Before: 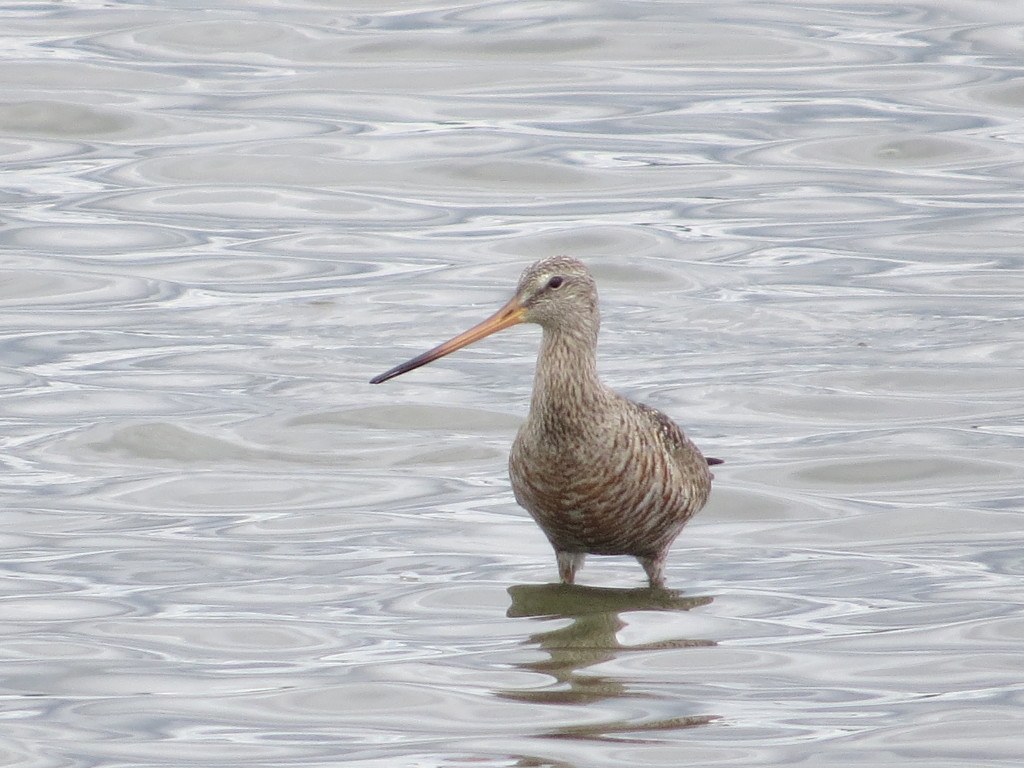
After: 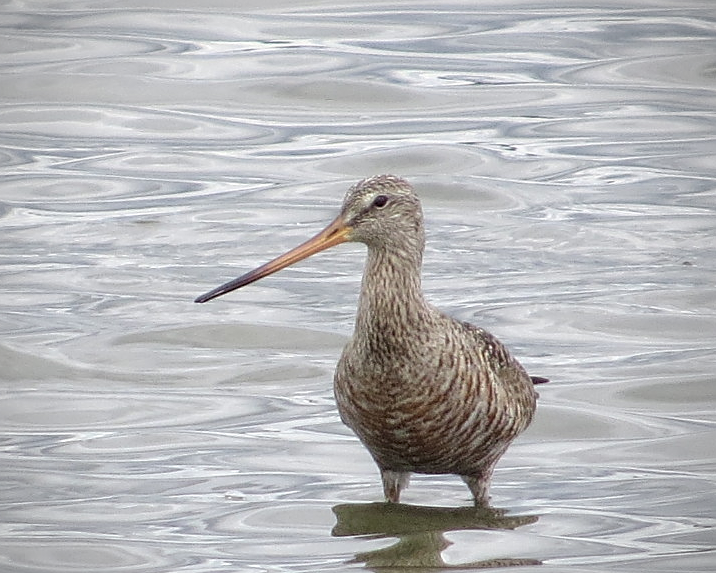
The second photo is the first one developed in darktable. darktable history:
local contrast: on, module defaults
vignetting: fall-off radius 61.11%
crop and rotate: left 17.135%, top 10.637%, right 12.929%, bottom 14.655%
sharpen: on, module defaults
